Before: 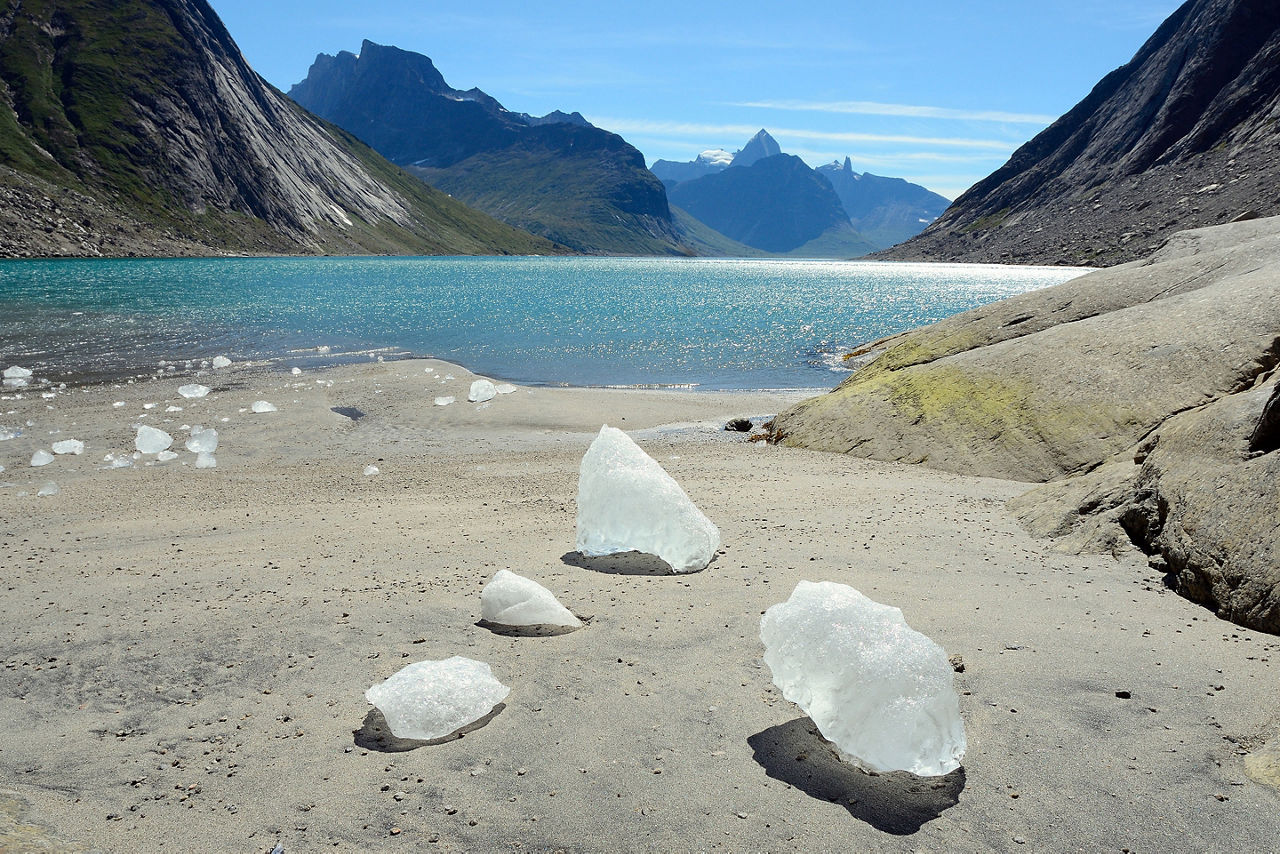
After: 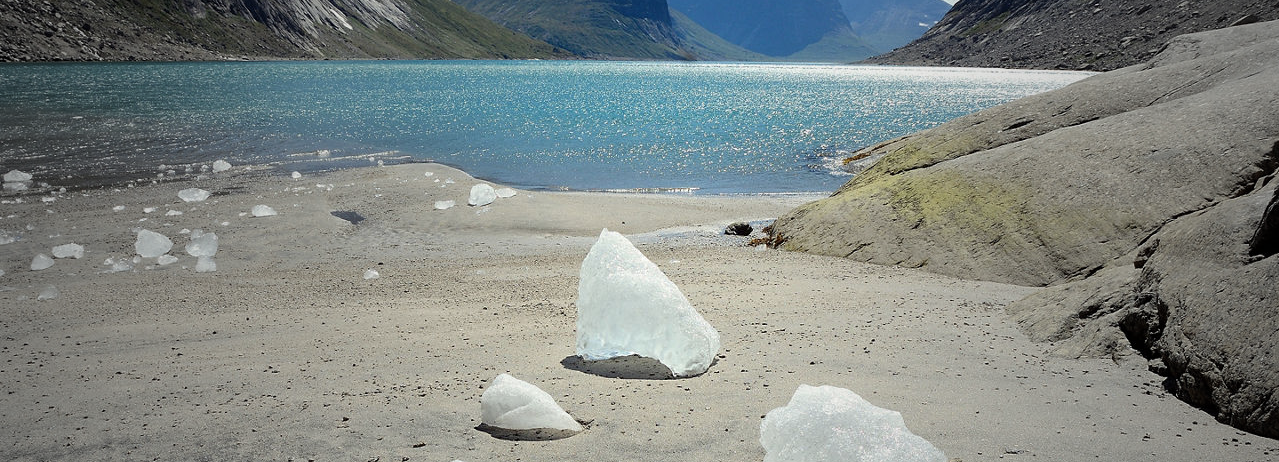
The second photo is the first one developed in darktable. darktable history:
crop and rotate: top 22.957%, bottom 22.89%
vignetting: fall-off start 18.38%, fall-off radius 137.5%, width/height ratio 0.626, shape 0.591
